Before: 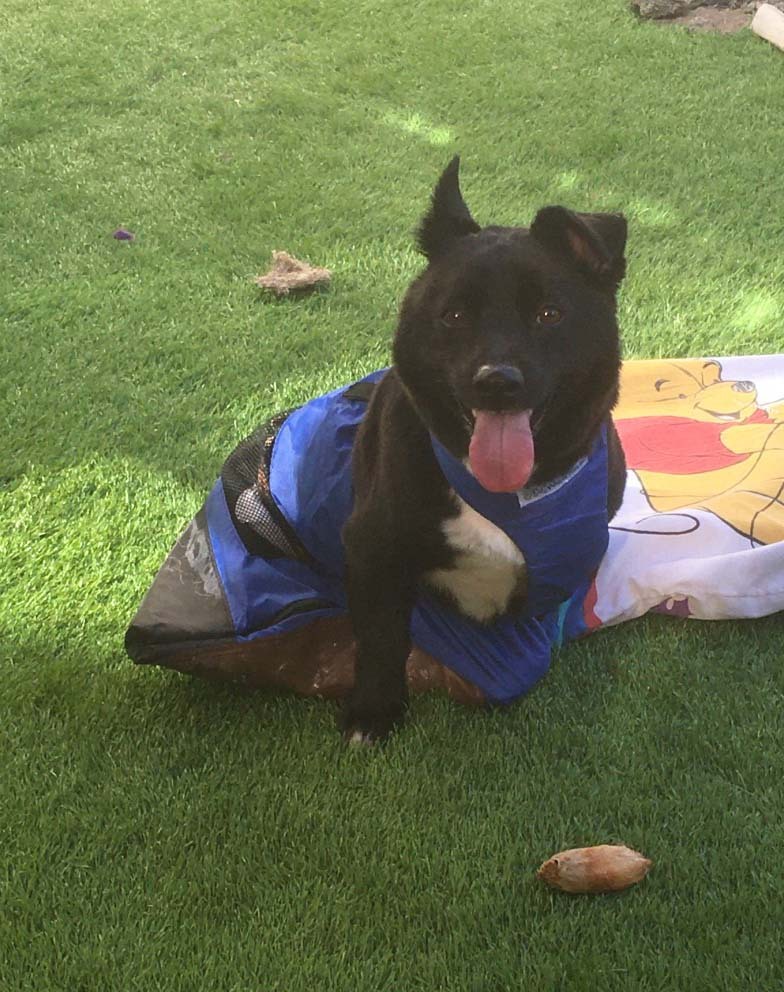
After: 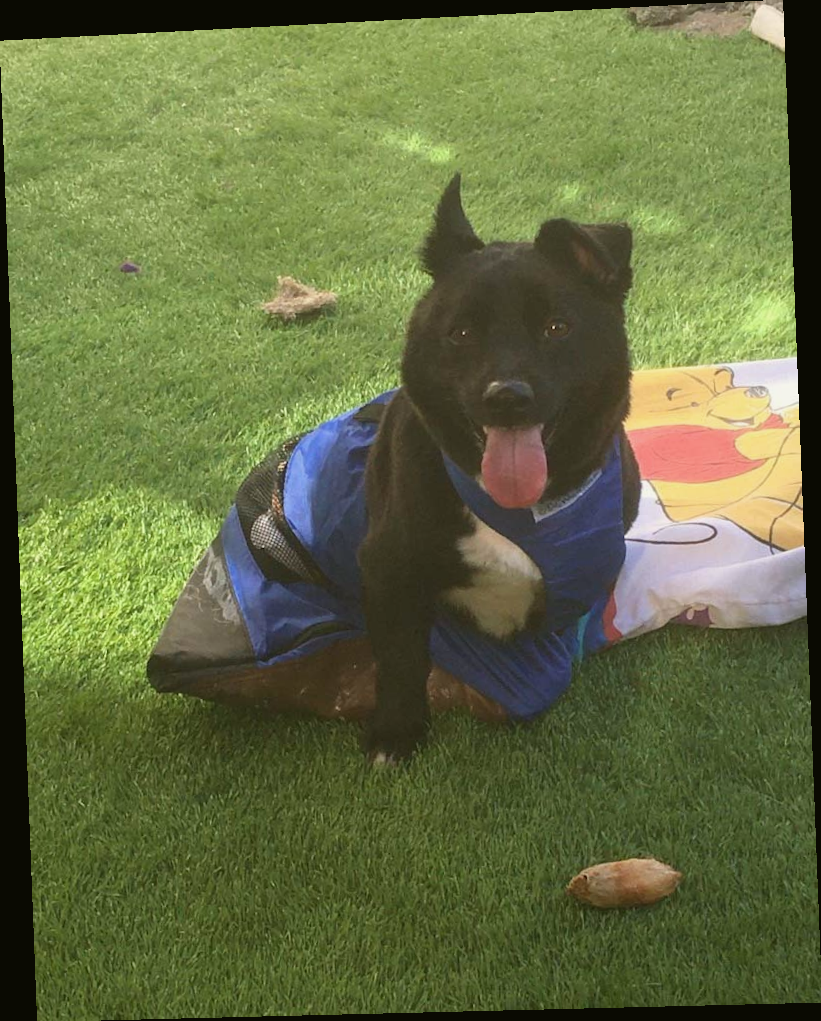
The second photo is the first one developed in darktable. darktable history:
rotate and perspective: rotation -2.22°, lens shift (horizontal) -0.022, automatic cropping off
color balance: mode lift, gamma, gain (sRGB), lift [1.04, 1, 1, 0.97], gamma [1.01, 1, 1, 0.97], gain [0.96, 1, 1, 0.97]
